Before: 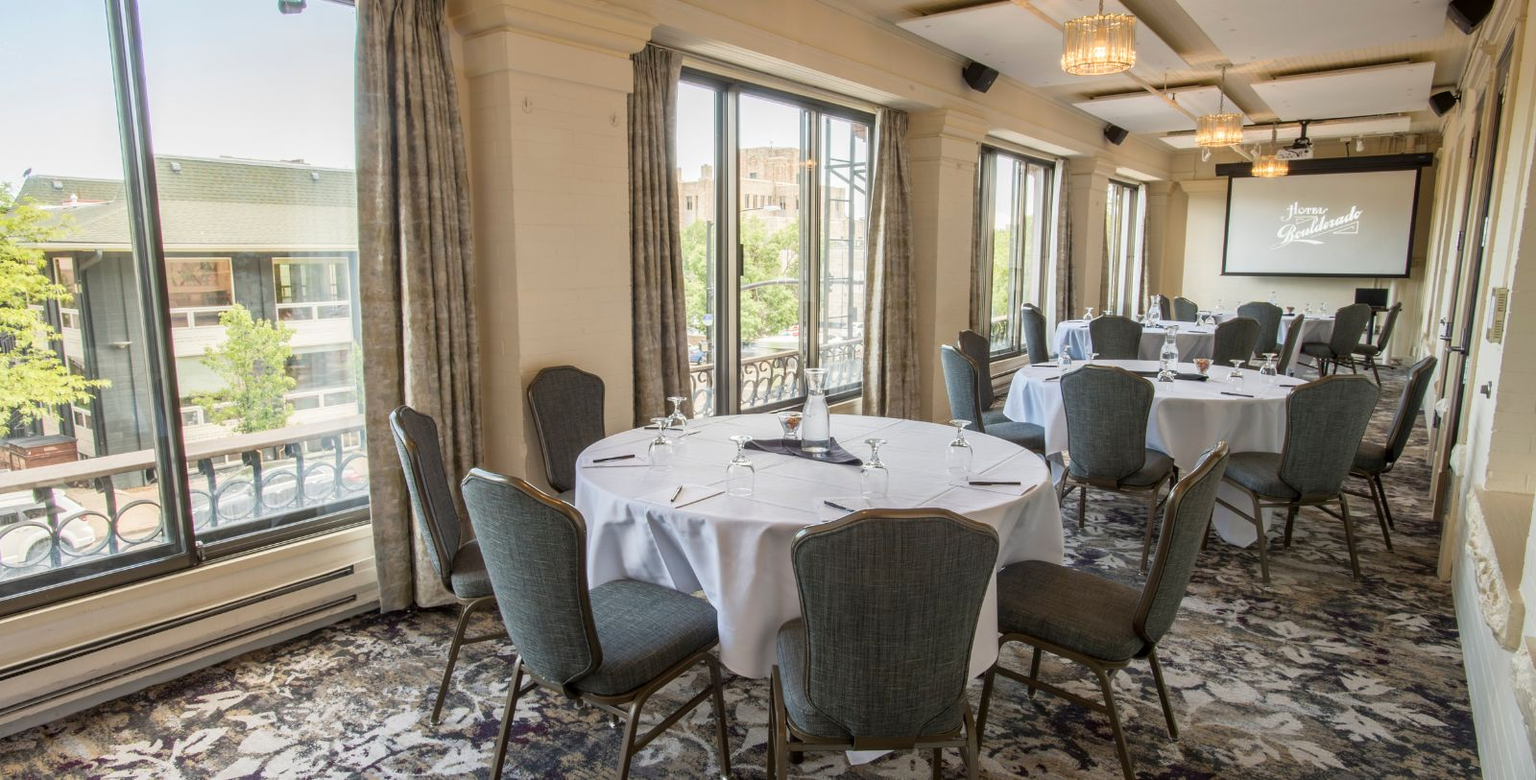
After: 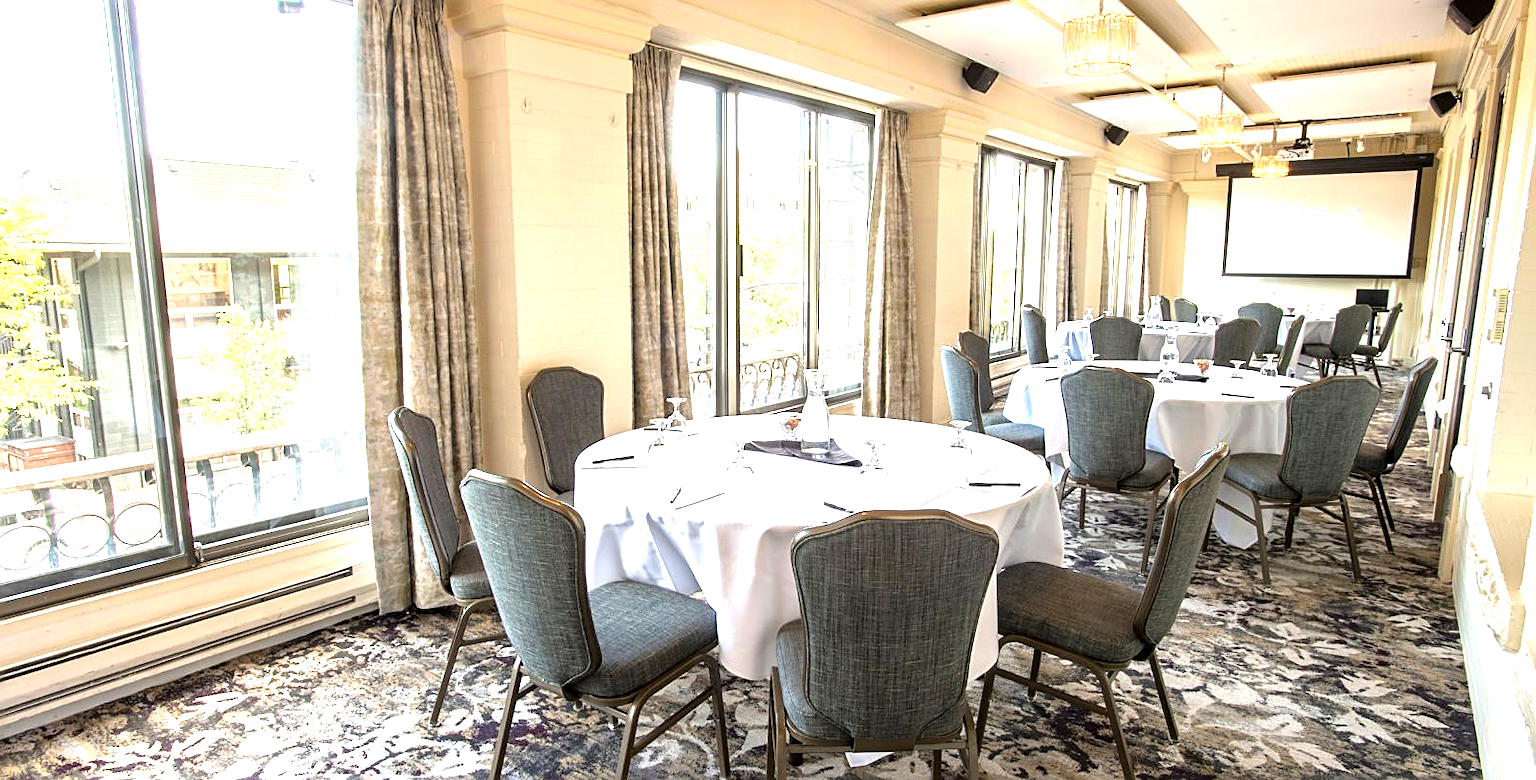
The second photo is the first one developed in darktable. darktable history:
crop: left 0.137%
sharpen: on, module defaults
tone equalizer: -8 EV -0.777 EV, -7 EV -0.676 EV, -6 EV -0.582 EV, -5 EV -0.417 EV, -3 EV 0.387 EV, -2 EV 0.6 EV, -1 EV 0.674 EV, +0 EV 0.751 EV
exposure: black level correction 0, exposure 0.692 EV, compensate highlight preservation false
